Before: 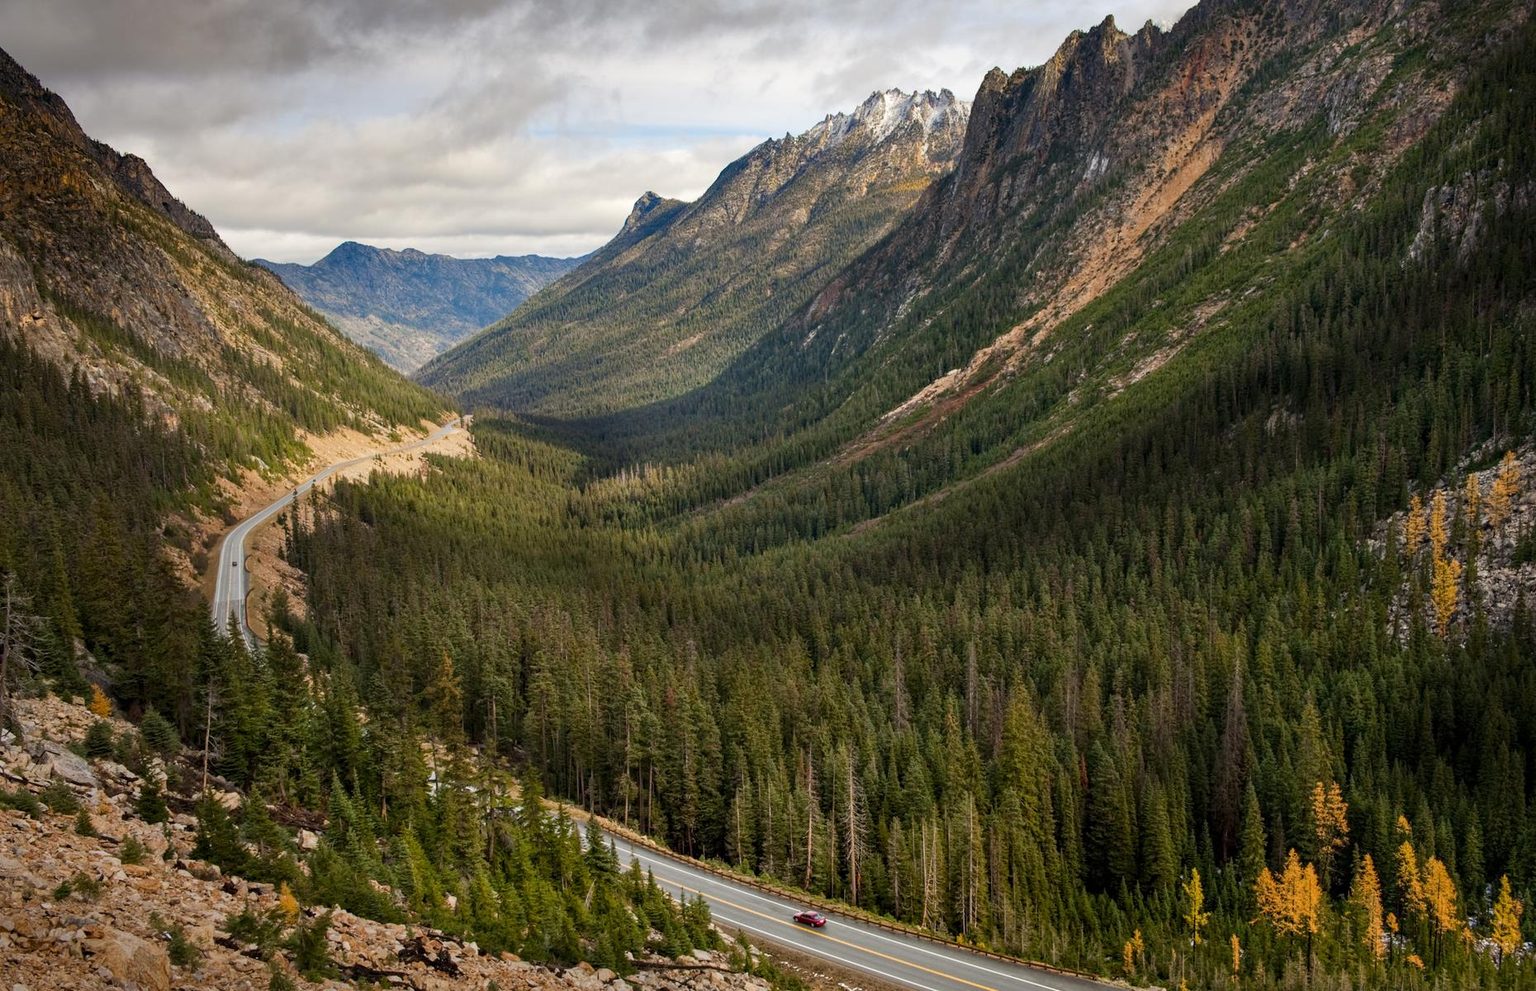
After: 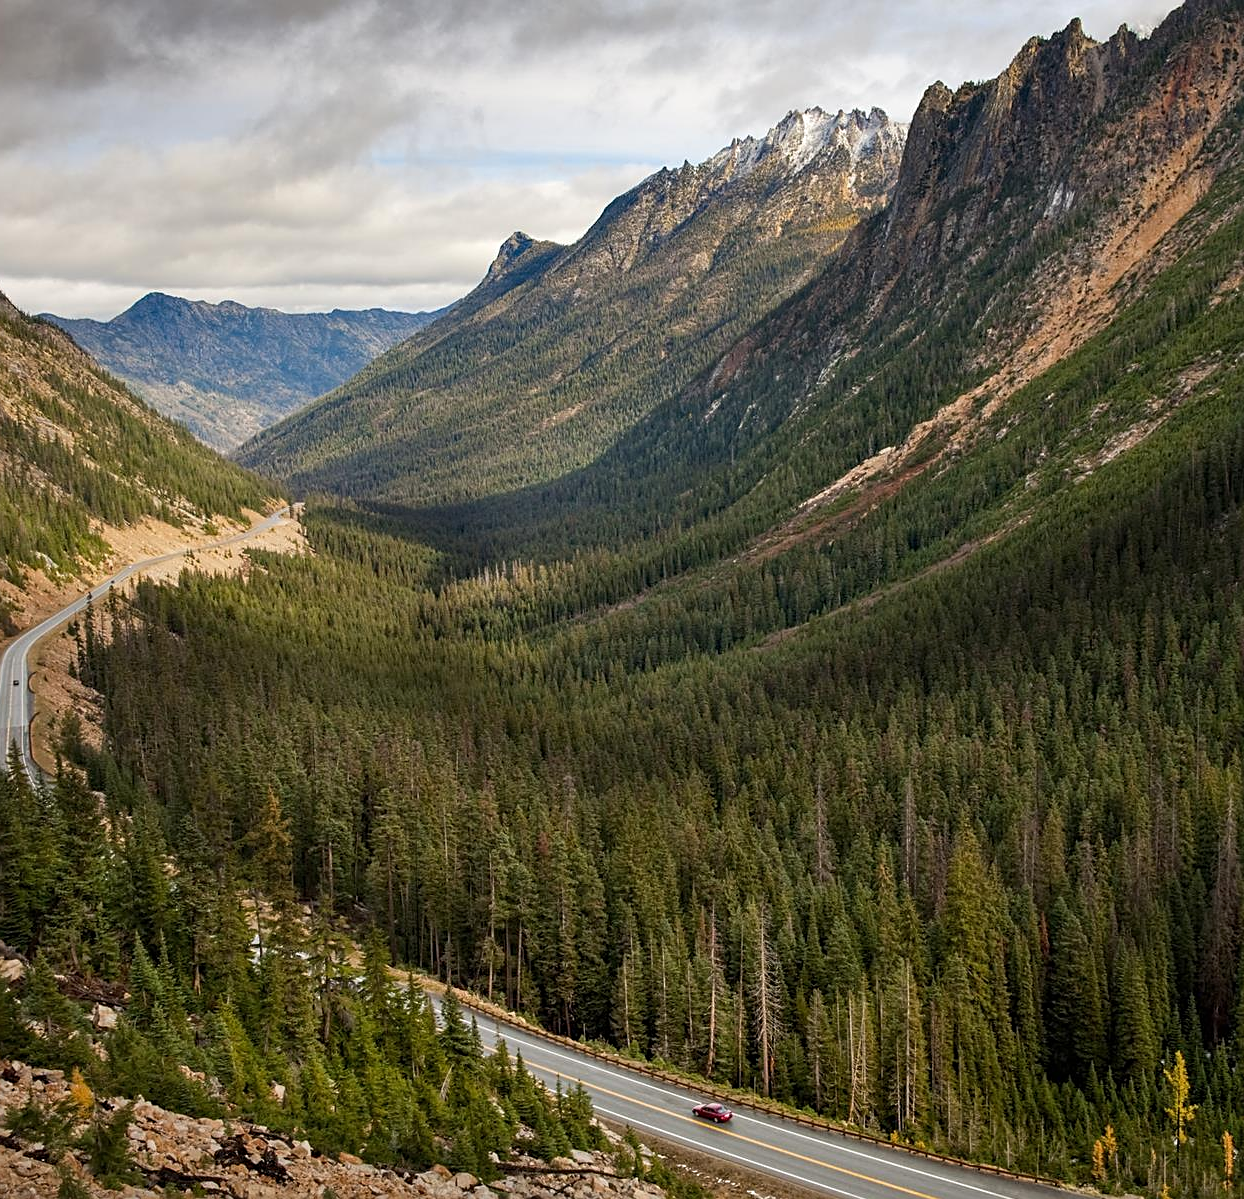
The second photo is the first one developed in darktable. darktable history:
crop and rotate: left 14.457%, right 18.656%
sharpen: on, module defaults
